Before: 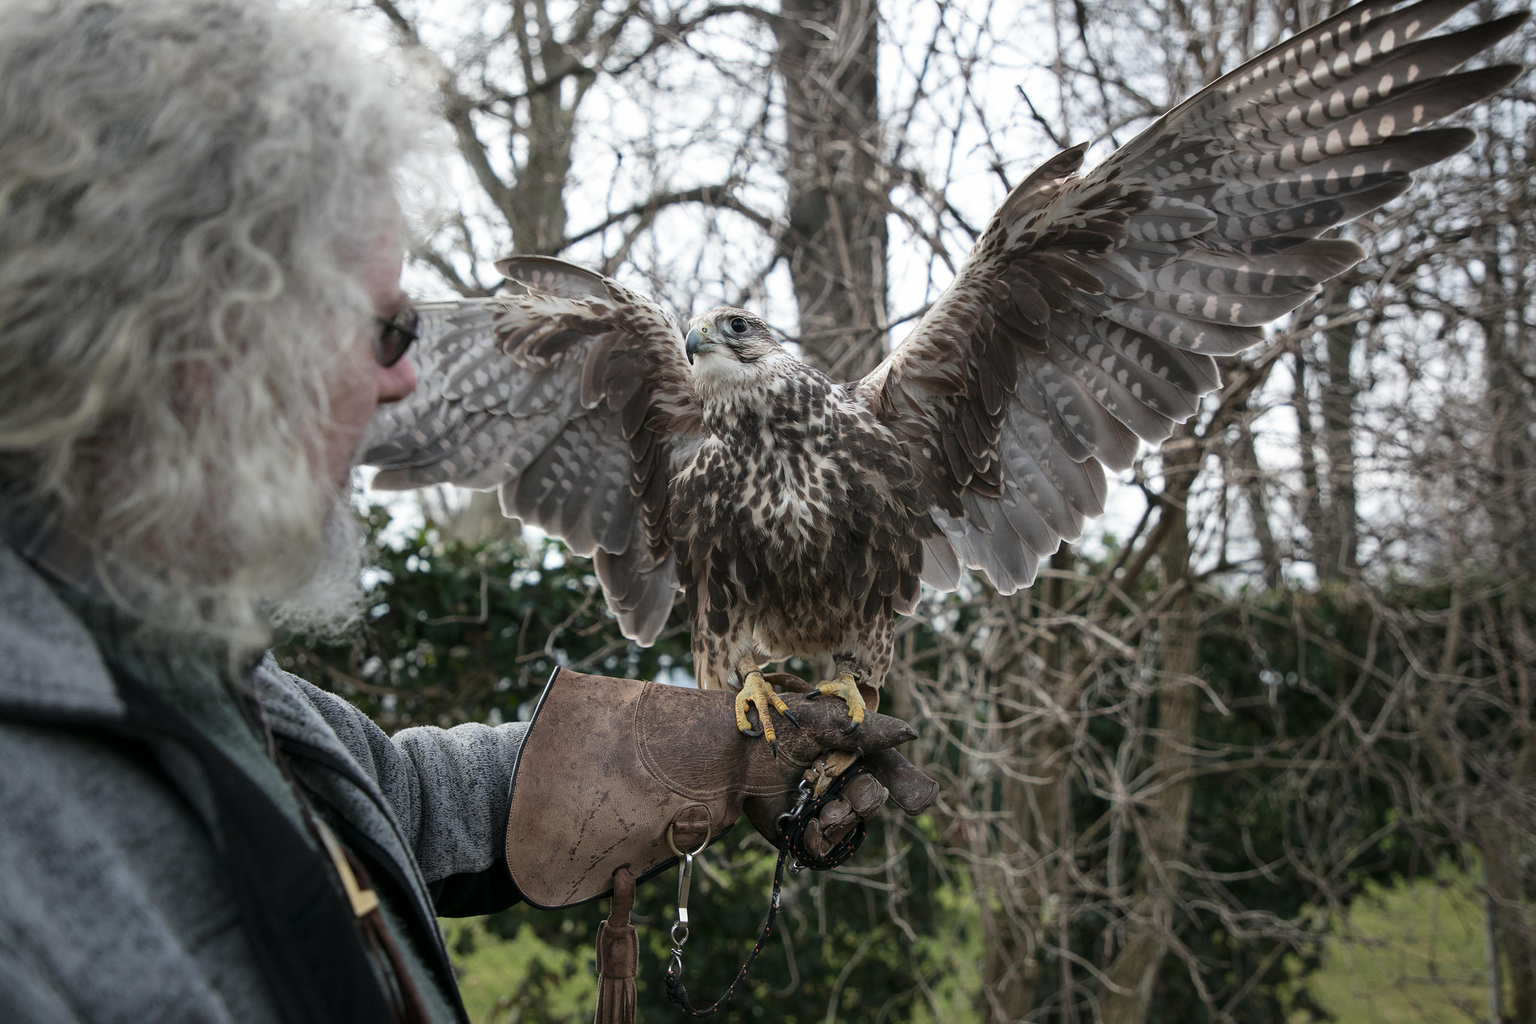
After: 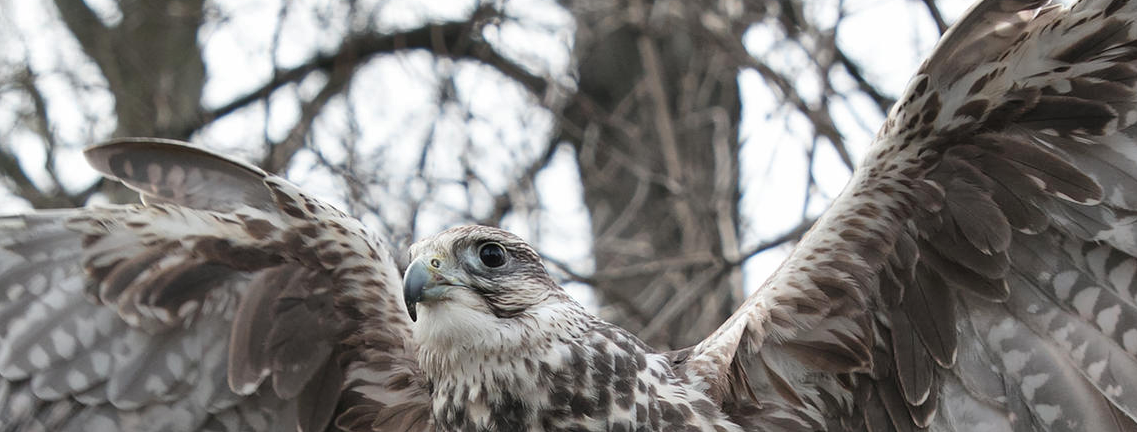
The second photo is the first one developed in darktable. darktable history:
shadows and highlights: shadows 76.68, highlights -60.71, soften with gaussian
crop: left 28.886%, top 16.852%, right 26.664%, bottom 57.829%
